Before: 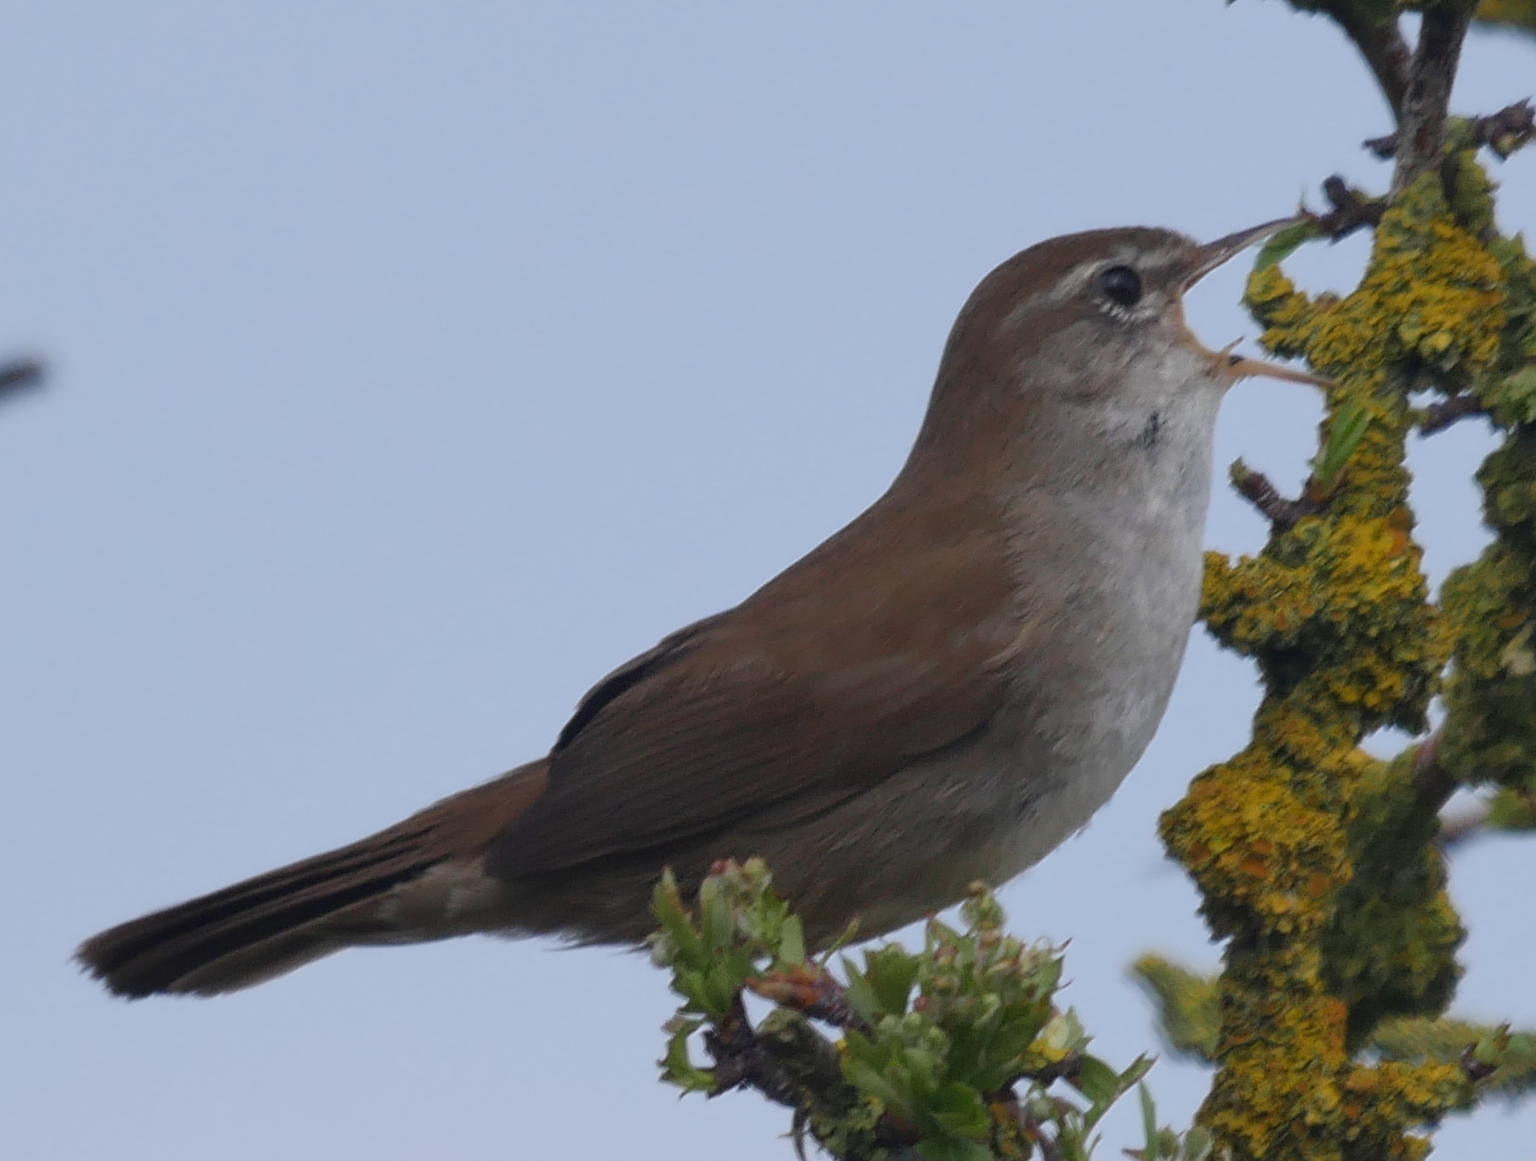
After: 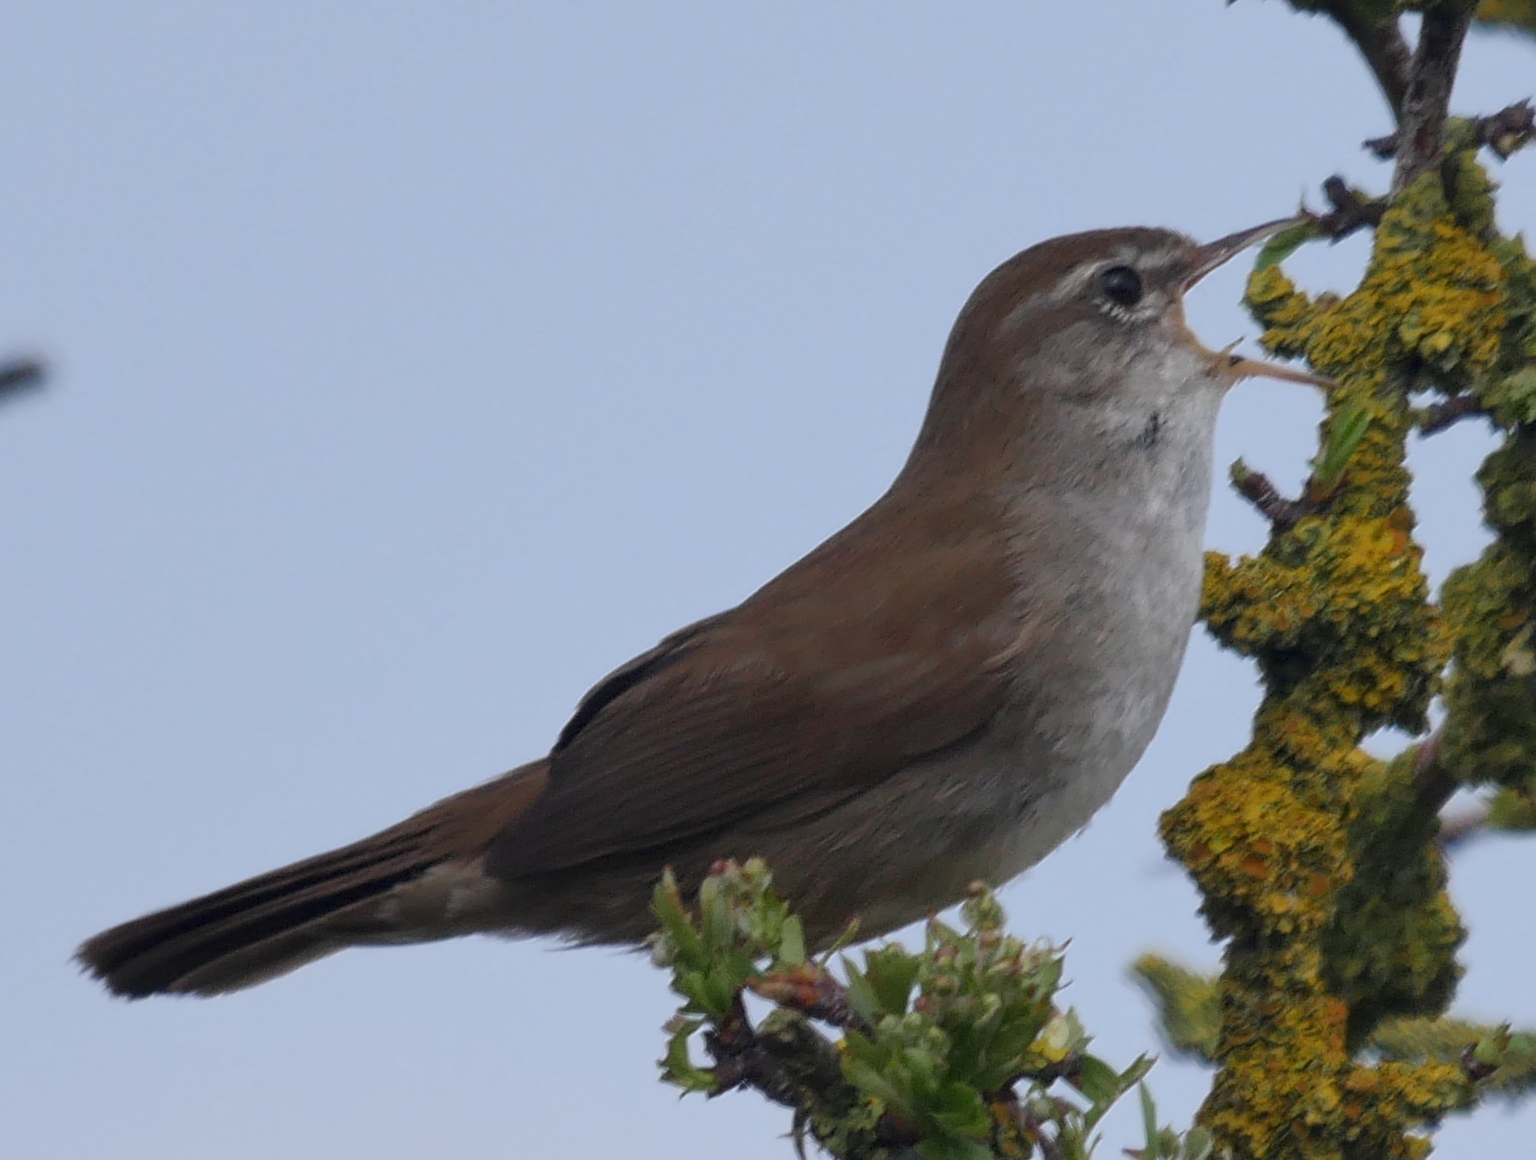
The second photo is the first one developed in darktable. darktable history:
local contrast: highlights 107%, shadows 103%, detail 119%, midtone range 0.2
